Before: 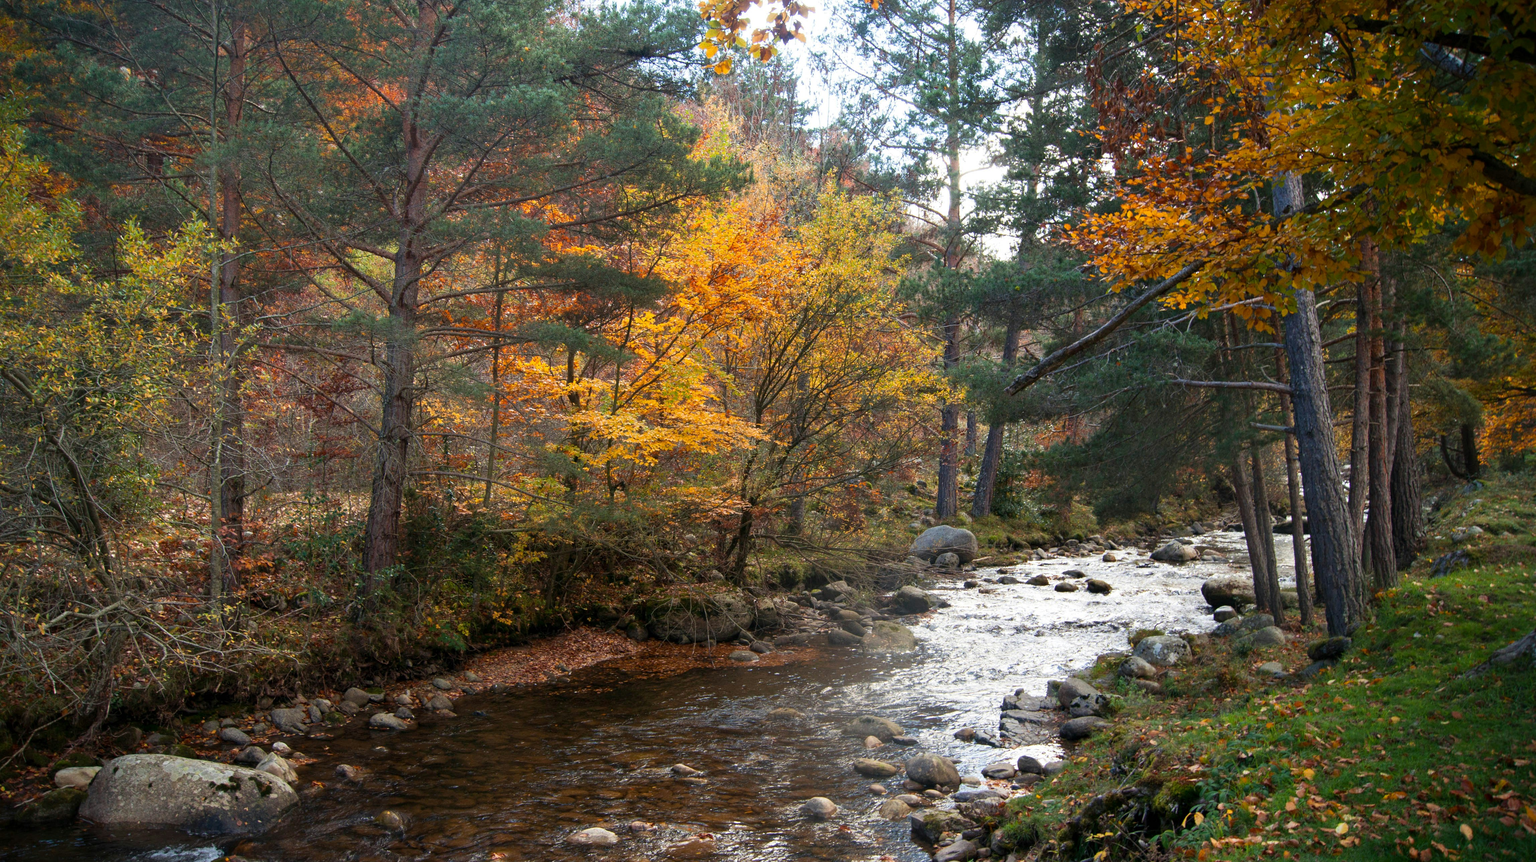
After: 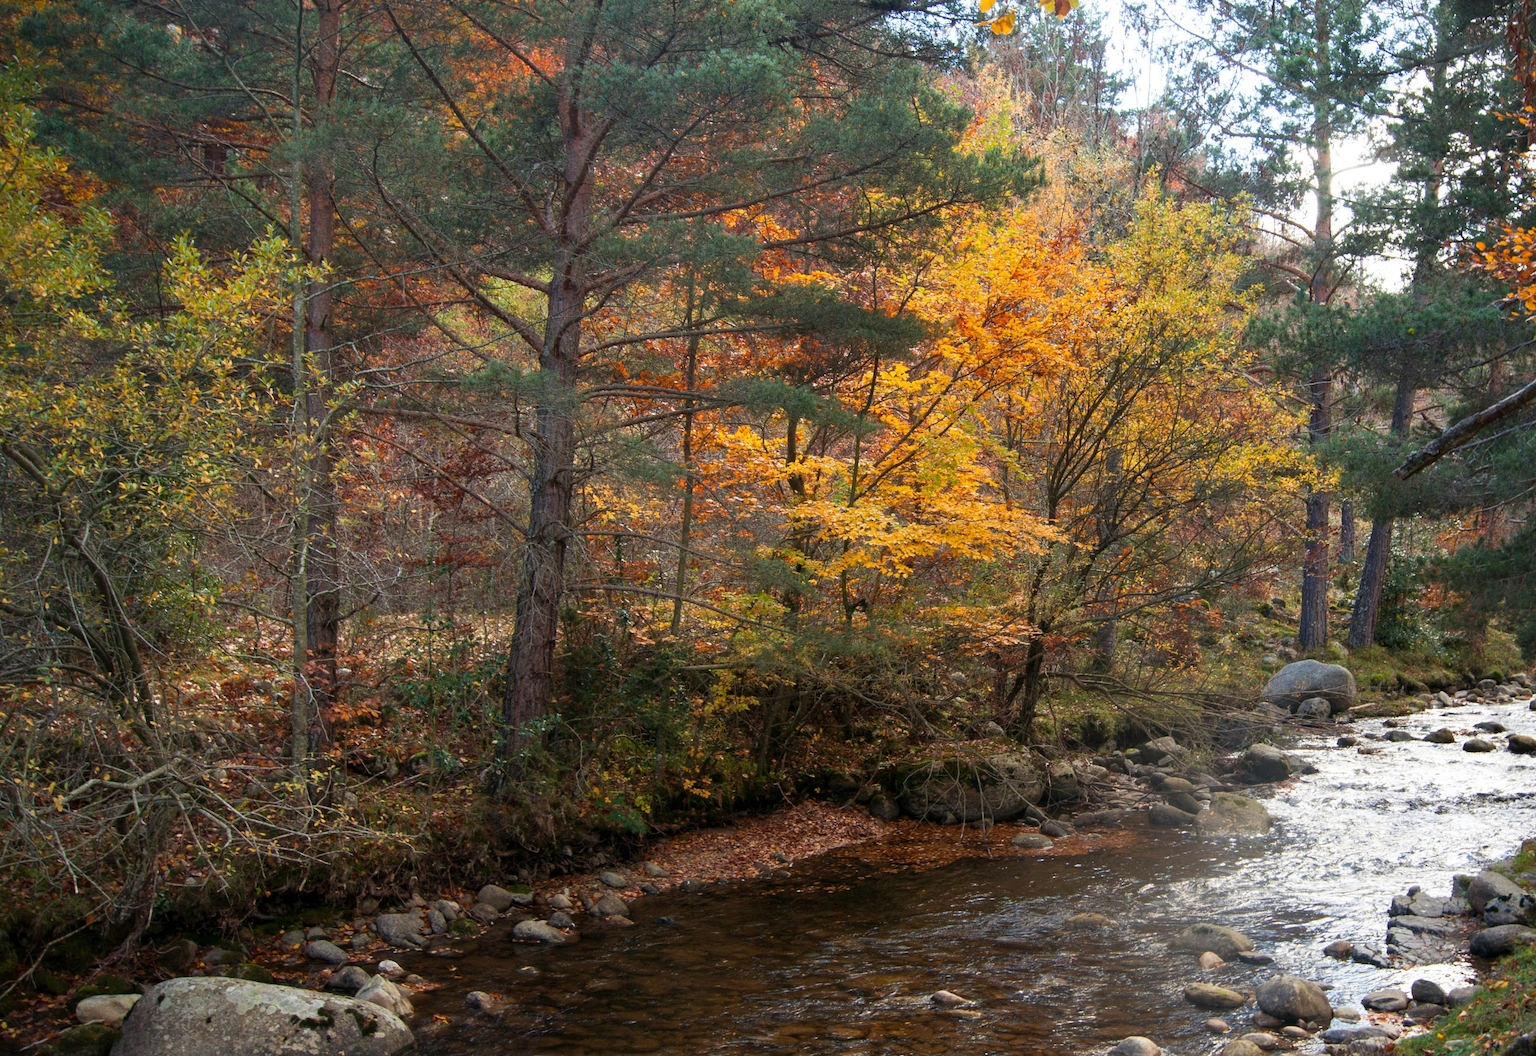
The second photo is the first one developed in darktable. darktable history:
crop: top 5.754%, right 27.879%, bottom 5.804%
